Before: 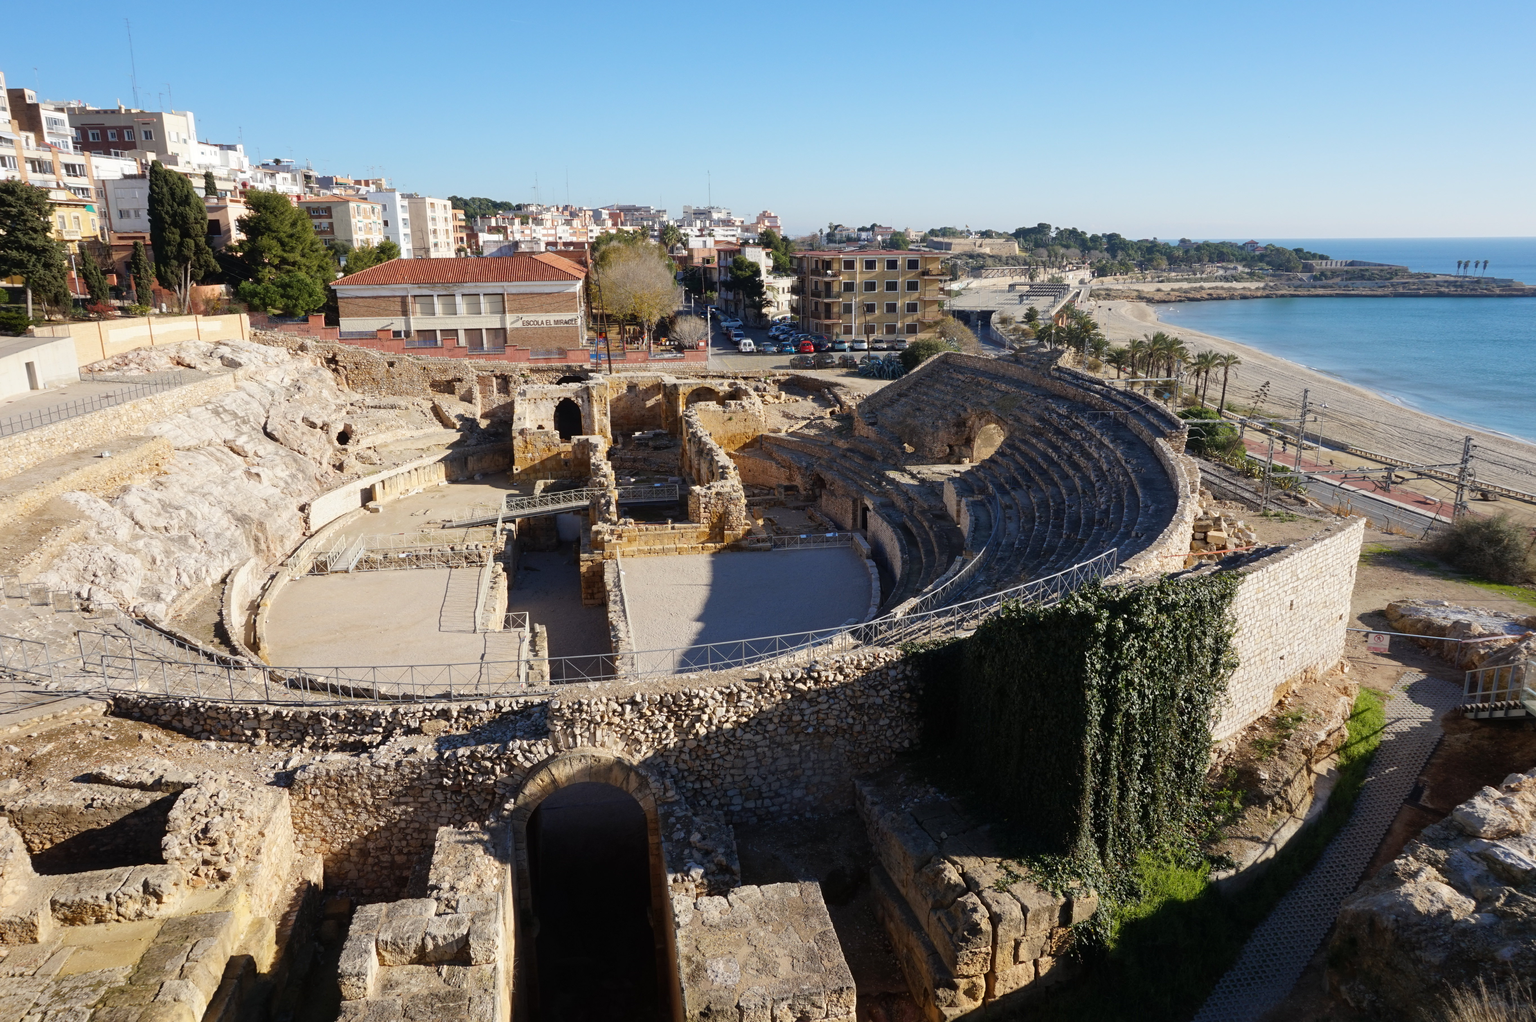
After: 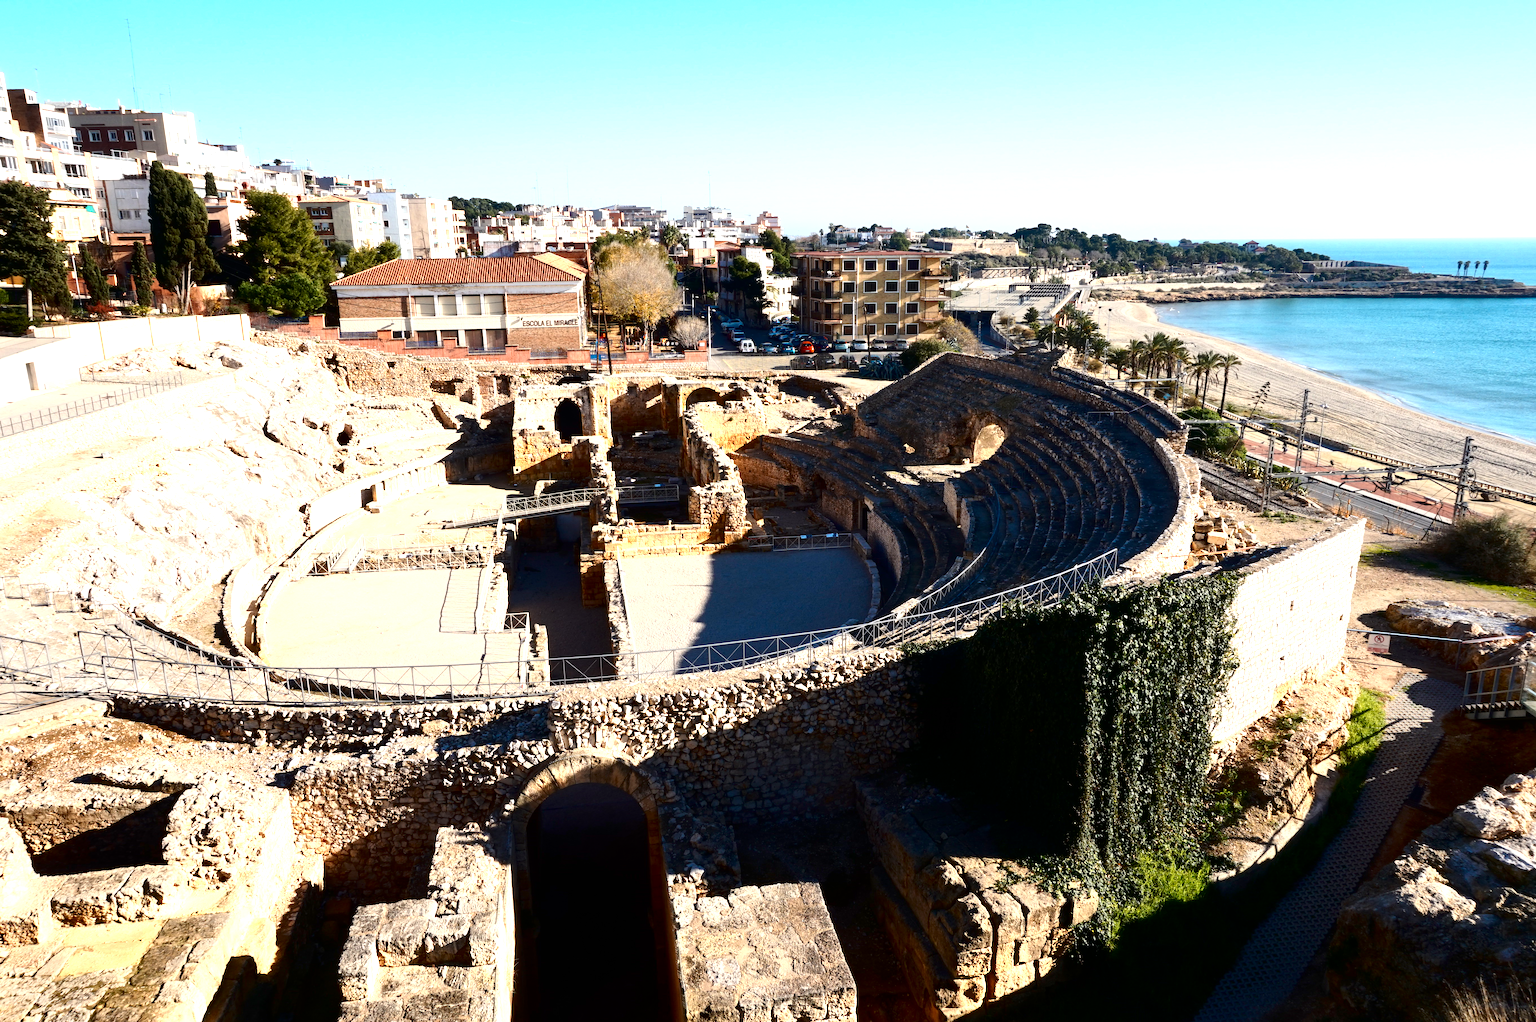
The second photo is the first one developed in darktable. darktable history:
exposure: exposure 0.564 EV, compensate highlight preservation false
color zones: curves: ch0 [(0.018, 0.548) (0.197, 0.654) (0.425, 0.447) (0.605, 0.658) (0.732, 0.579)]; ch1 [(0.105, 0.531) (0.224, 0.531) (0.386, 0.39) (0.618, 0.456) (0.732, 0.456) (0.956, 0.421)]; ch2 [(0.039, 0.583) (0.215, 0.465) (0.399, 0.544) (0.465, 0.548) (0.614, 0.447) (0.724, 0.43) (0.882, 0.623) (0.956, 0.632)]
contrast brightness saturation: contrast 0.22, brightness -0.19, saturation 0.24
